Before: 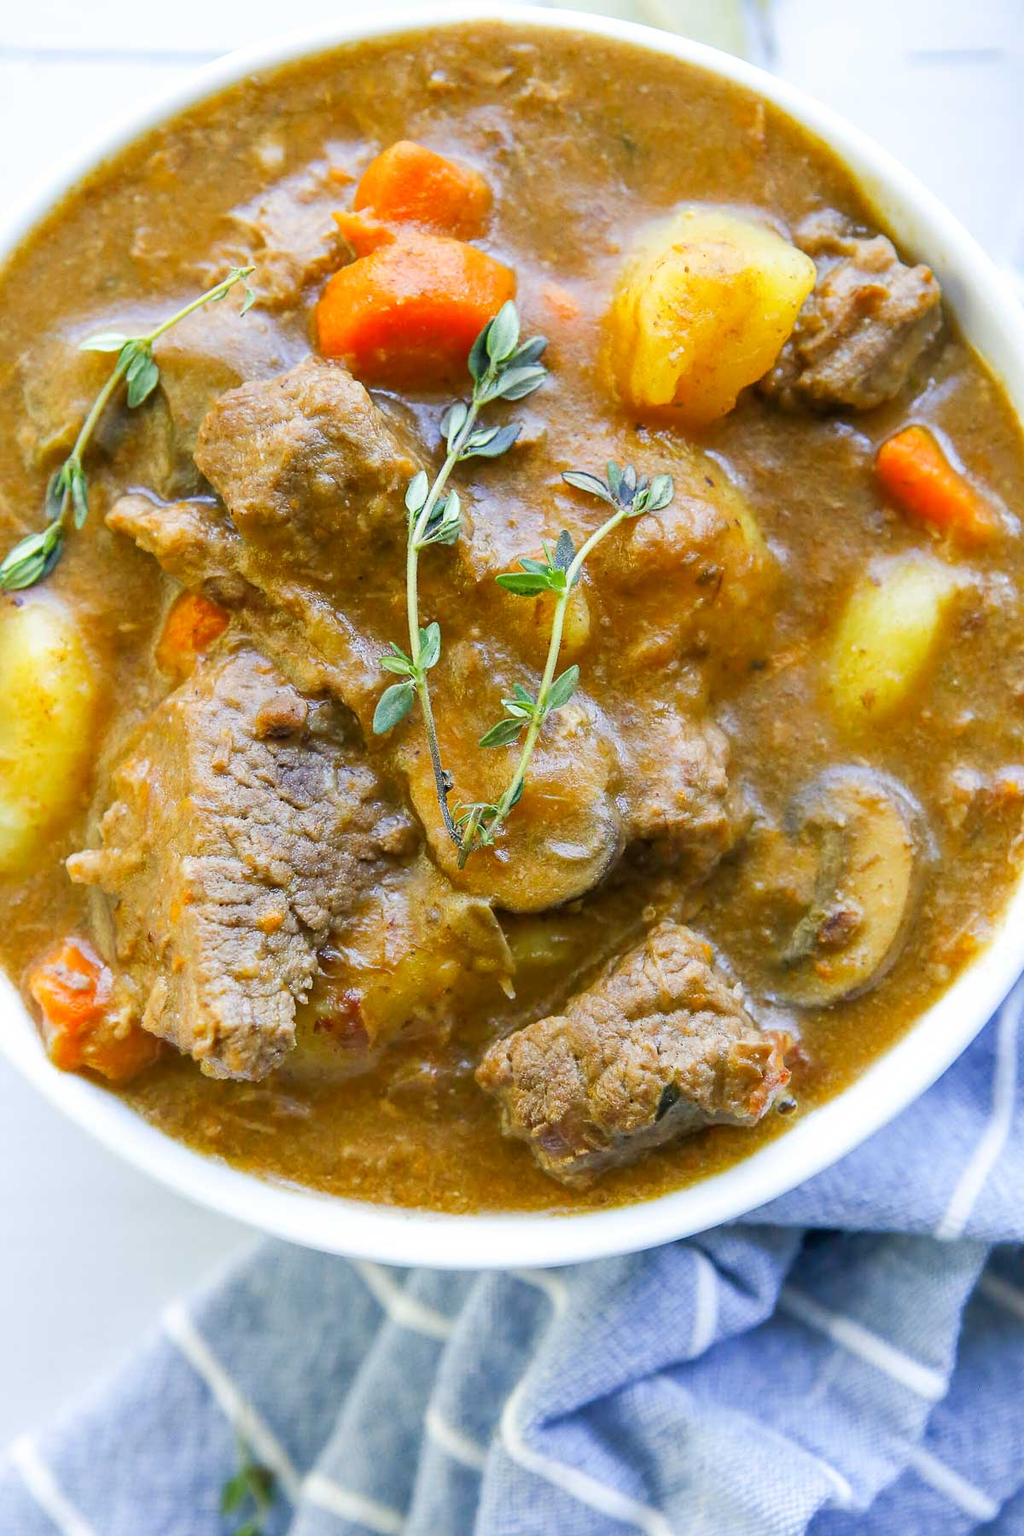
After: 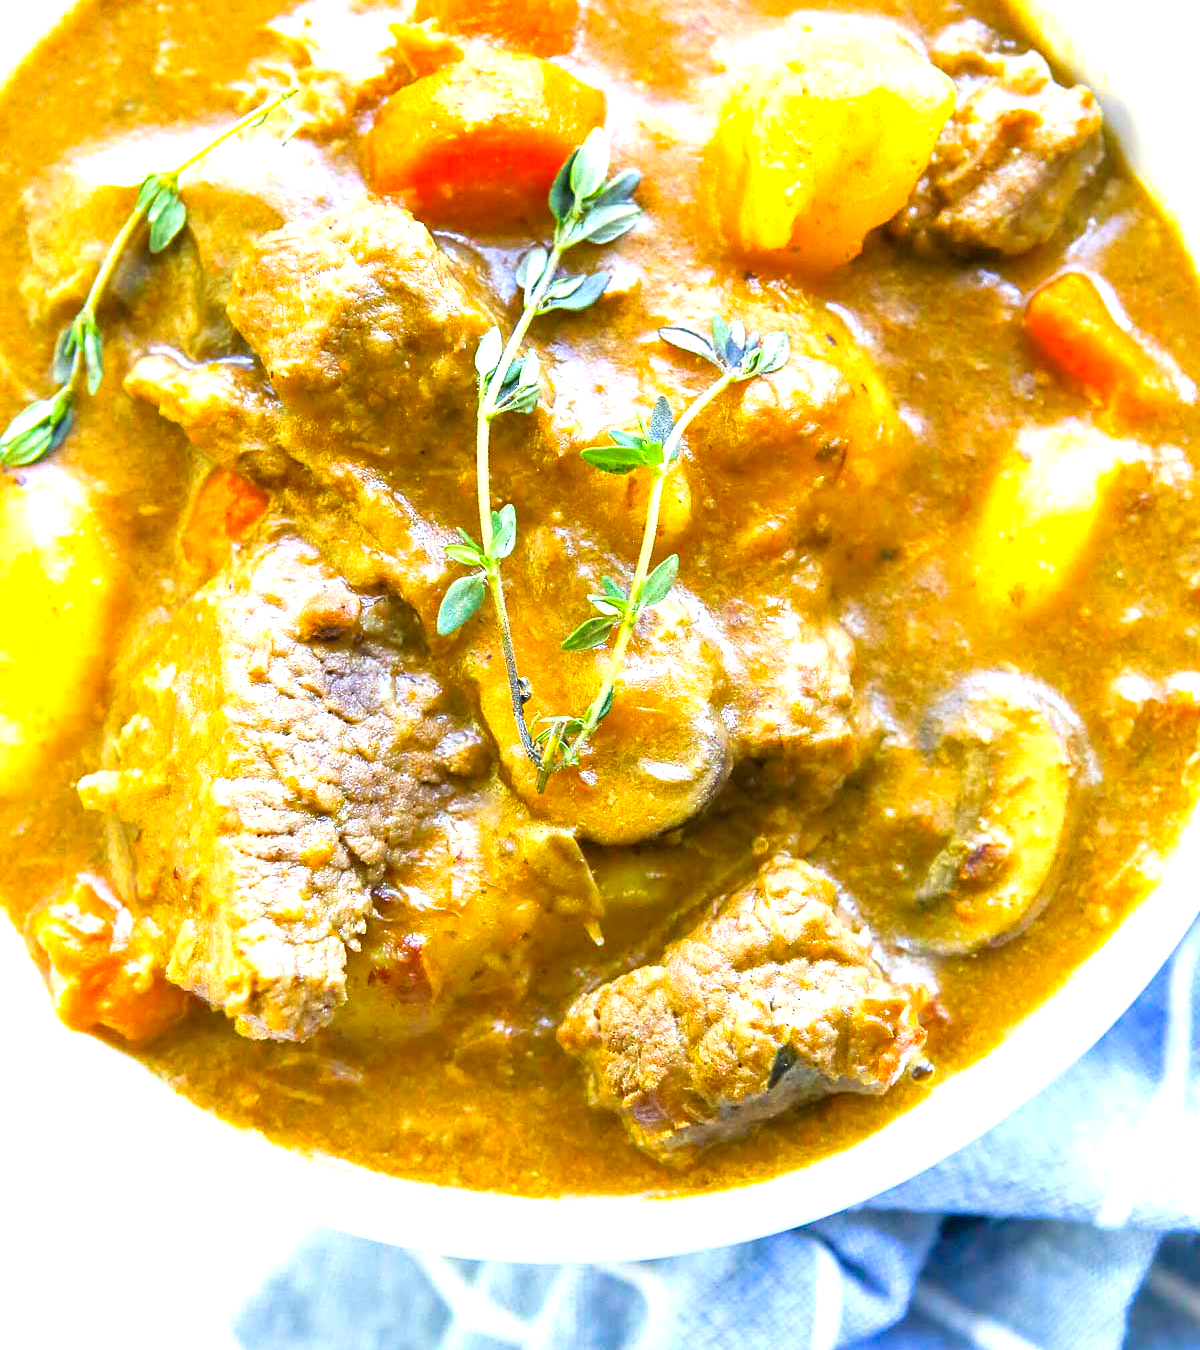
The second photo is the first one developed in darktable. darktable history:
crop and rotate: top 12.5%, bottom 12.5%
exposure: black level correction 0, exposure 1.1 EV, compensate exposure bias true, compensate highlight preservation false
color balance rgb: perceptual saturation grading › global saturation 20%, global vibrance 20%
